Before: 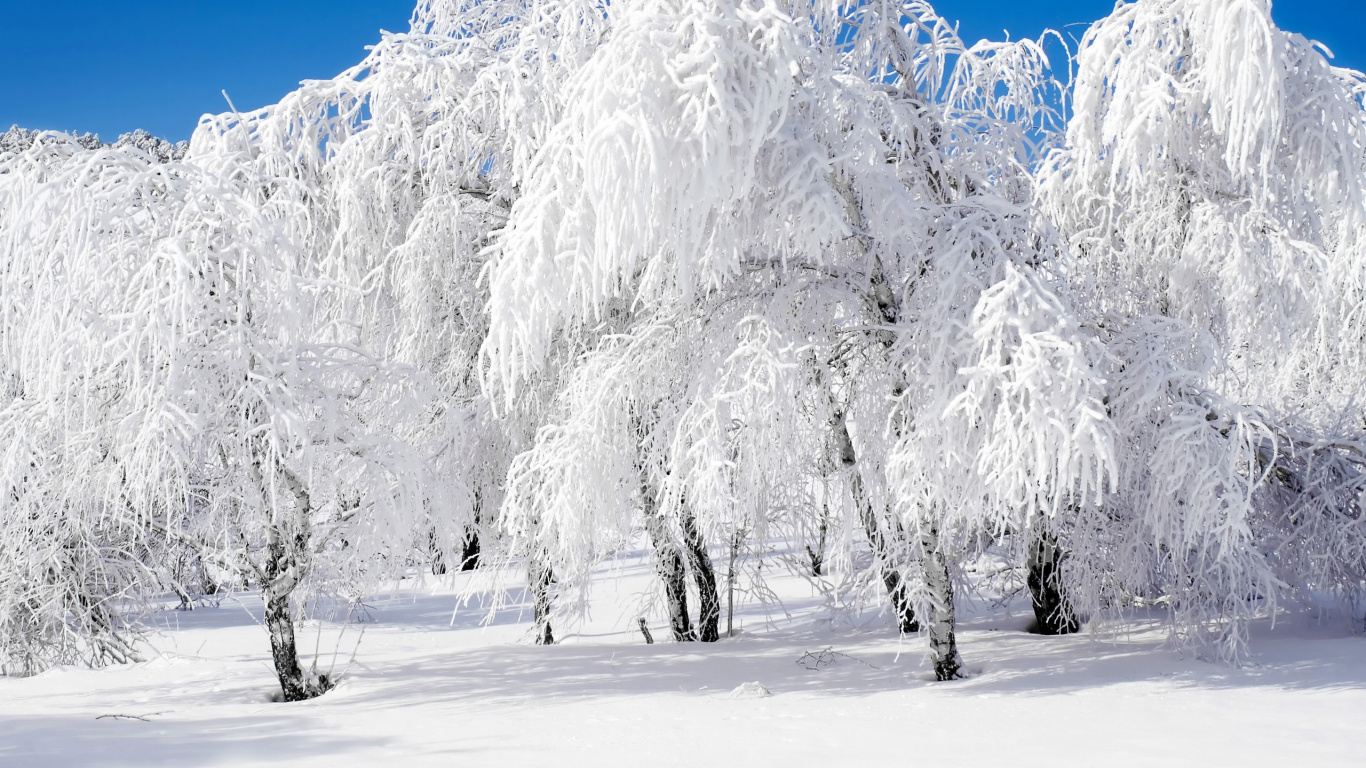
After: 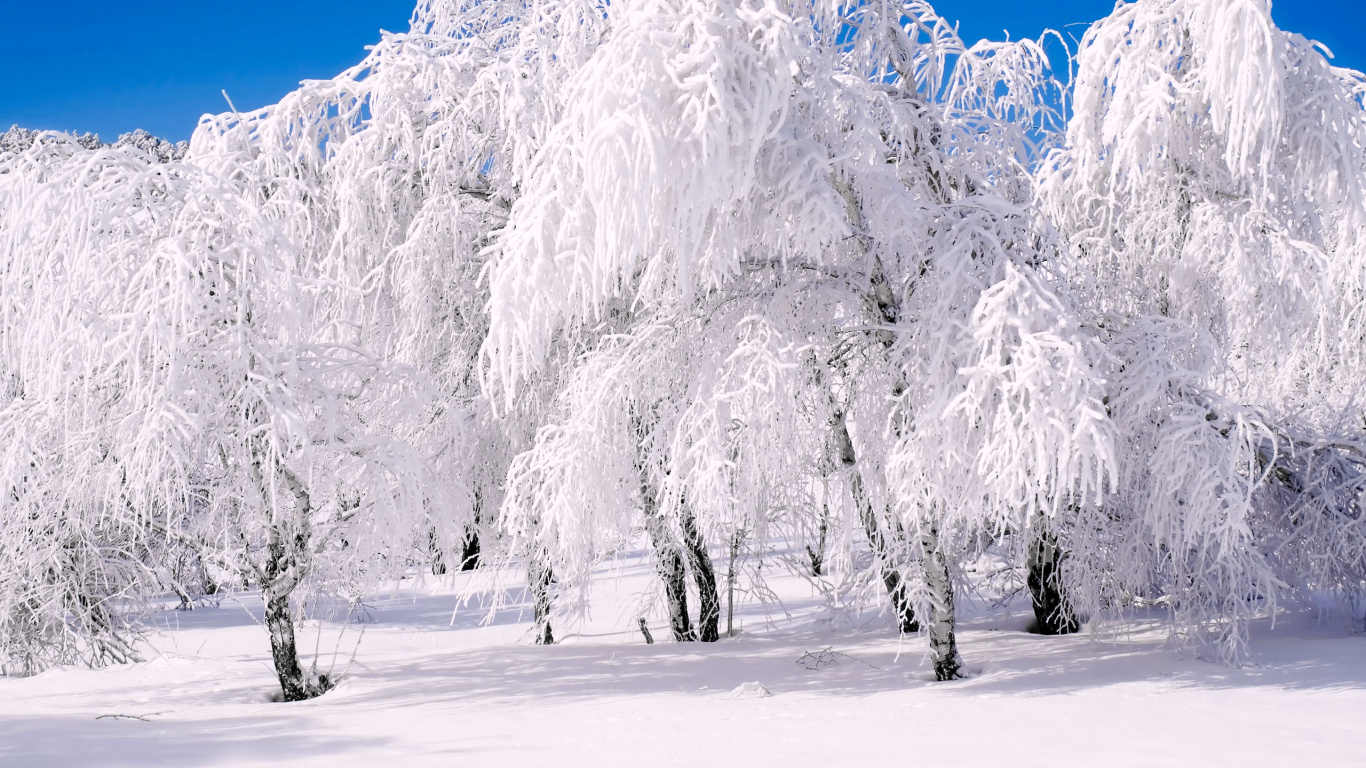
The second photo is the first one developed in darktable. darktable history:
color balance rgb: power › hue 328.97°, highlights gain › chroma 1.49%, highlights gain › hue 308.96°, perceptual saturation grading › global saturation 20%, perceptual saturation grading › highlights -25.677%, perceptual saturation grading › shadows 24.287%
